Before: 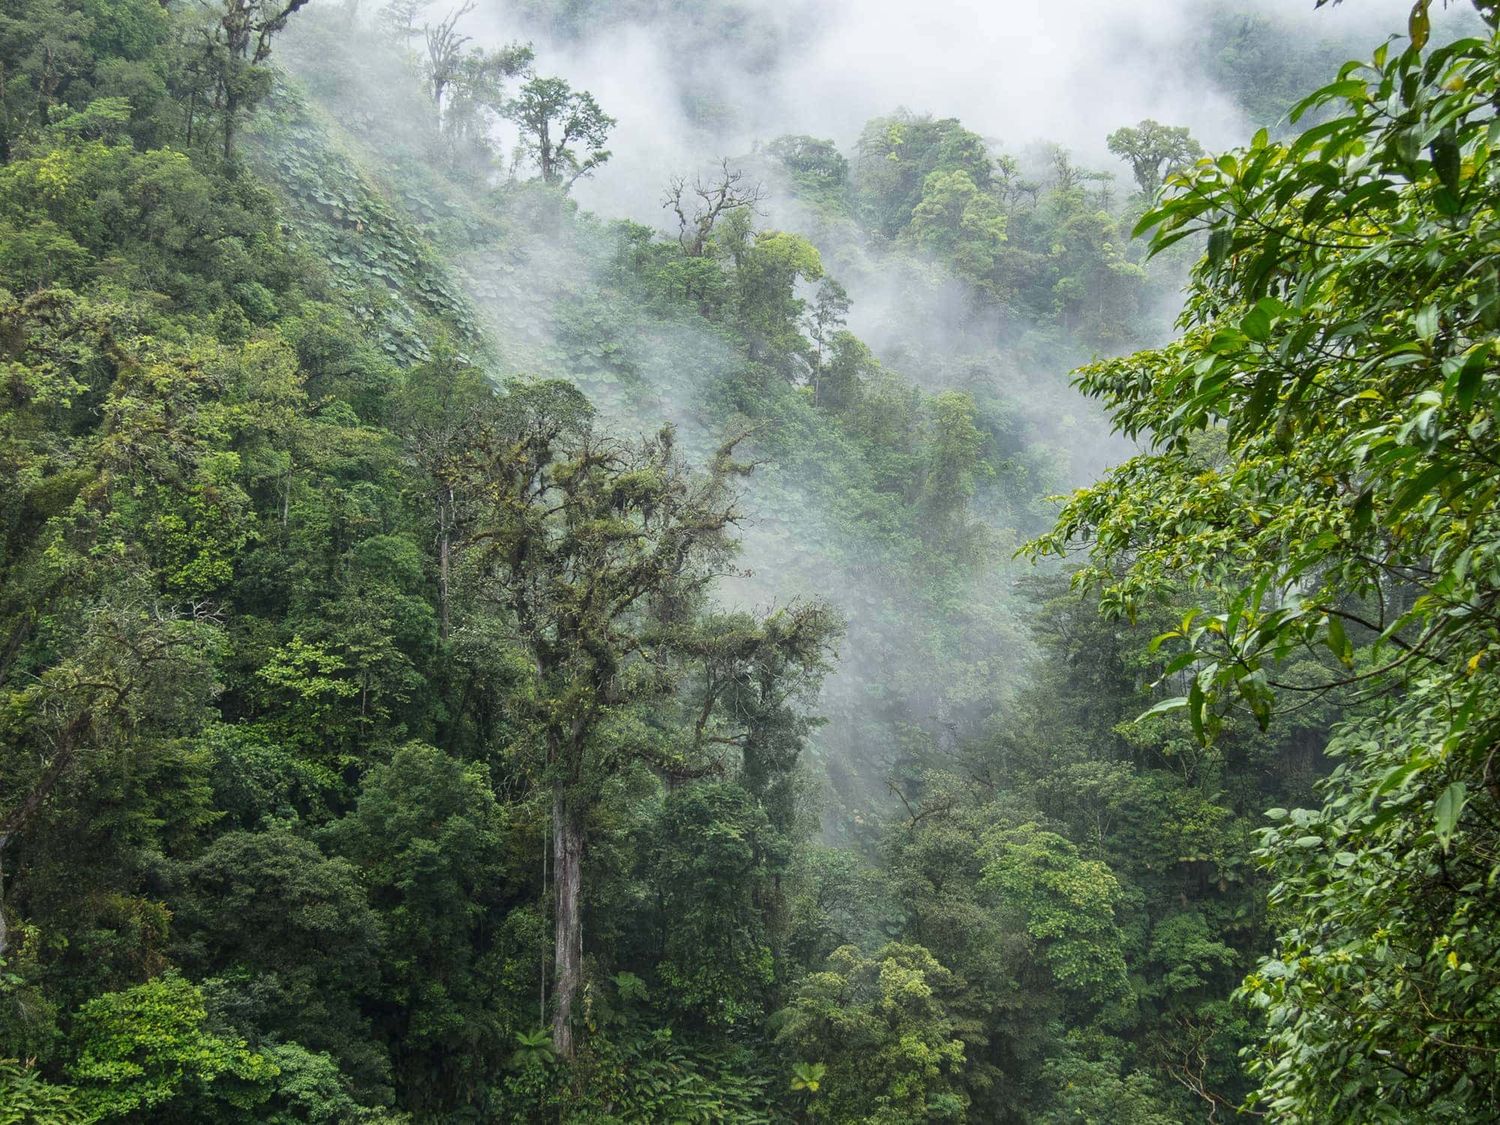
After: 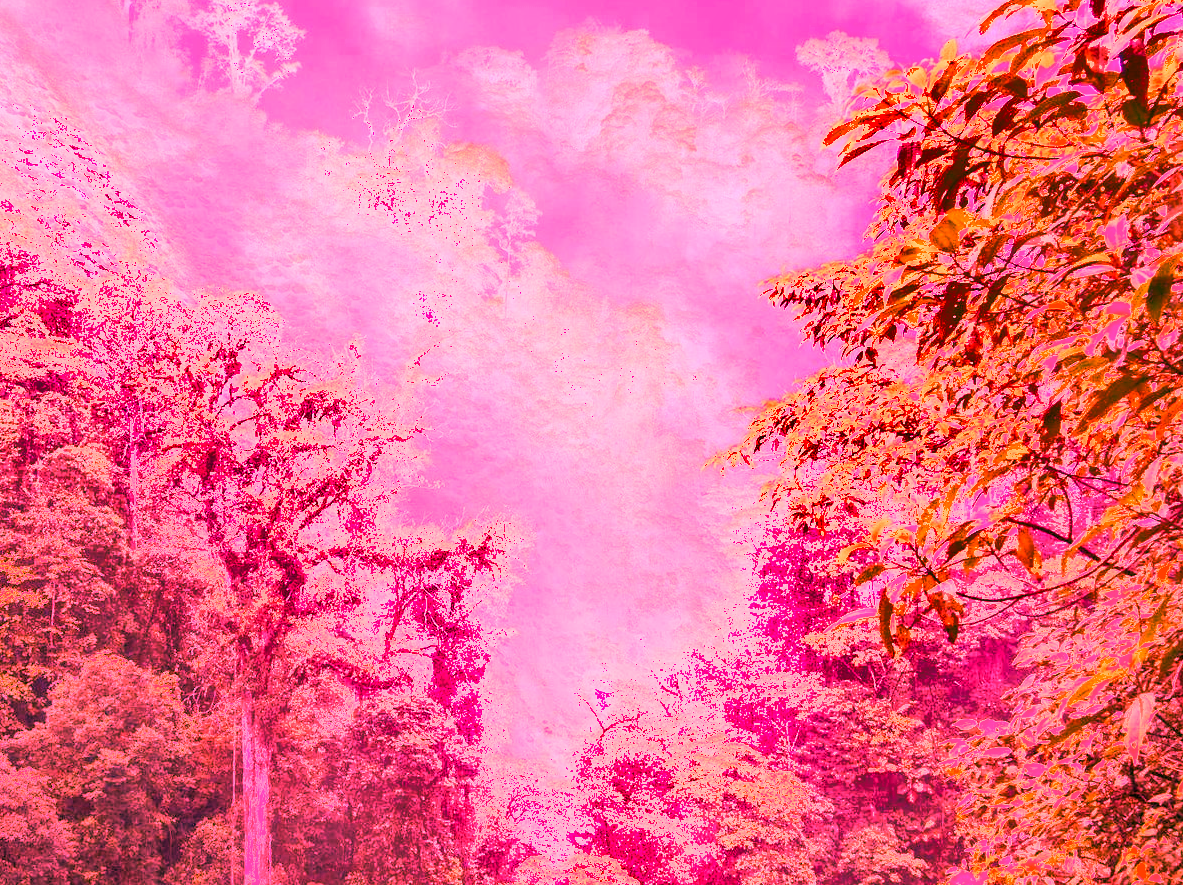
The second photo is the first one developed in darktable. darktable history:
crop and rotate: left 20.74%, top 7.912%, right 0.375%, bottom 13.378%
white balance: red 4.26, blue 1.802
shadows and highlights: low approximation 0.01, soften with gaussian
exposure: black level correction 0, exposure 0.7 EV, compensate exposure bias true, compensate highlight preservation false
